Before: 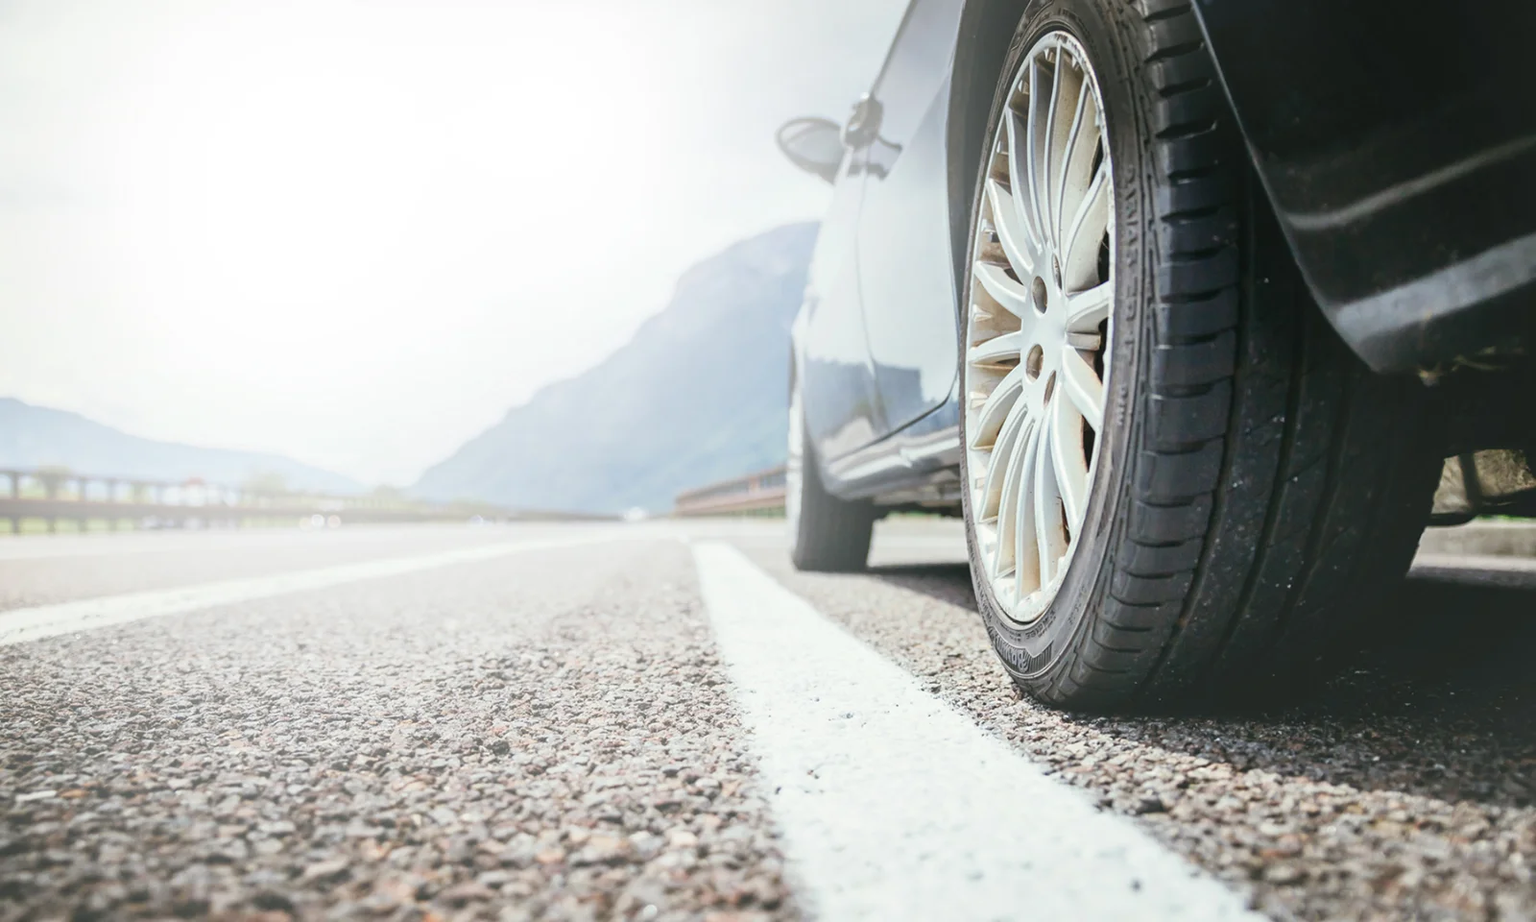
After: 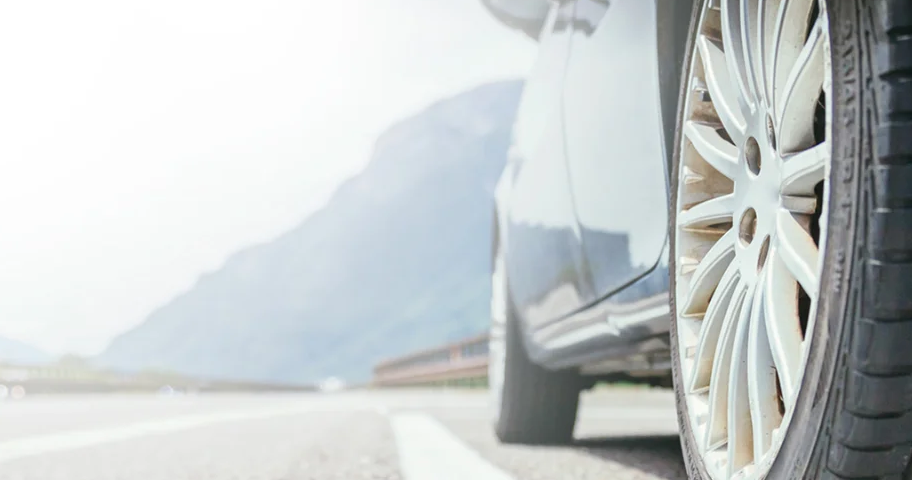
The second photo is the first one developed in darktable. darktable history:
crop: left 20.675%, top 15.732%, right 21.737%, bottom 34.09%
